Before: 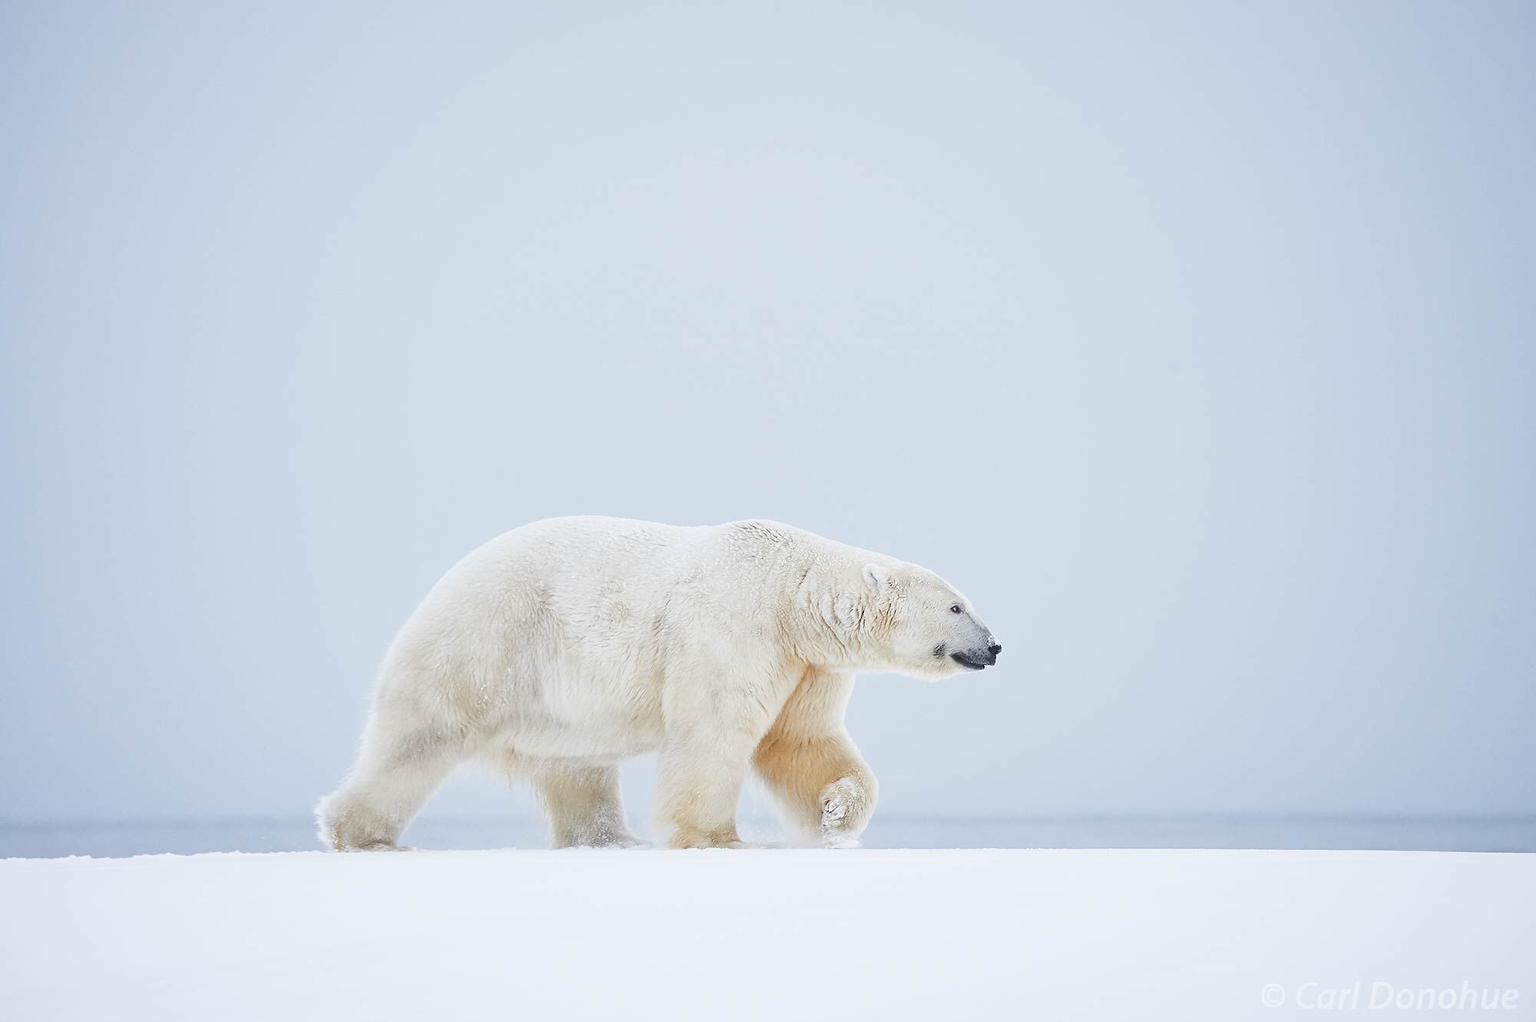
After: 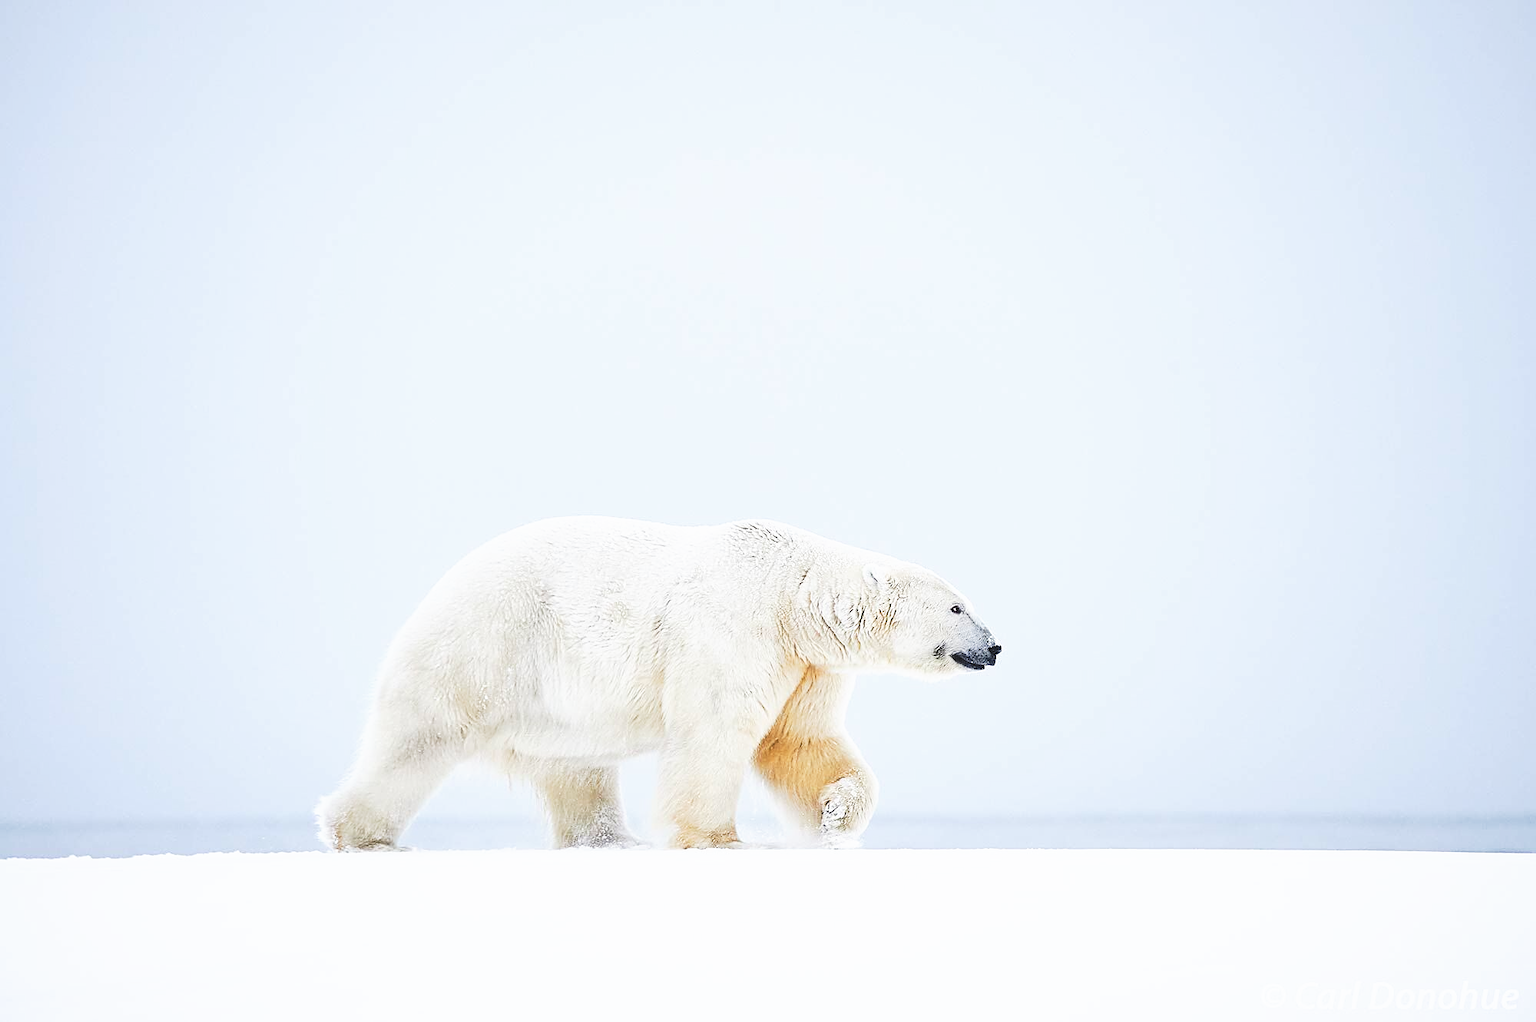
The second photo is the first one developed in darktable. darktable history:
tone curve: curves: ch0 [(0, 0) (0.003, 0.082) (0.011, 0.082) (0.025, 0.088) (0.044, 0.088) (0.069, 0.093) (0.1, 0.101) (0.136, 0.109) (0.177, 0.129) (0.224, 0.155) (0.277, 0.214) (0.335, 0.289) (0.399, 0.378) (0.468, 0.476) (0.543, 0.589) (0.623, 0.713) (0.709, 0.826) (0.801, 0.908) (0.898, 0.98) (1, 1)], preserve colors none
sharpen: on, module defaults
